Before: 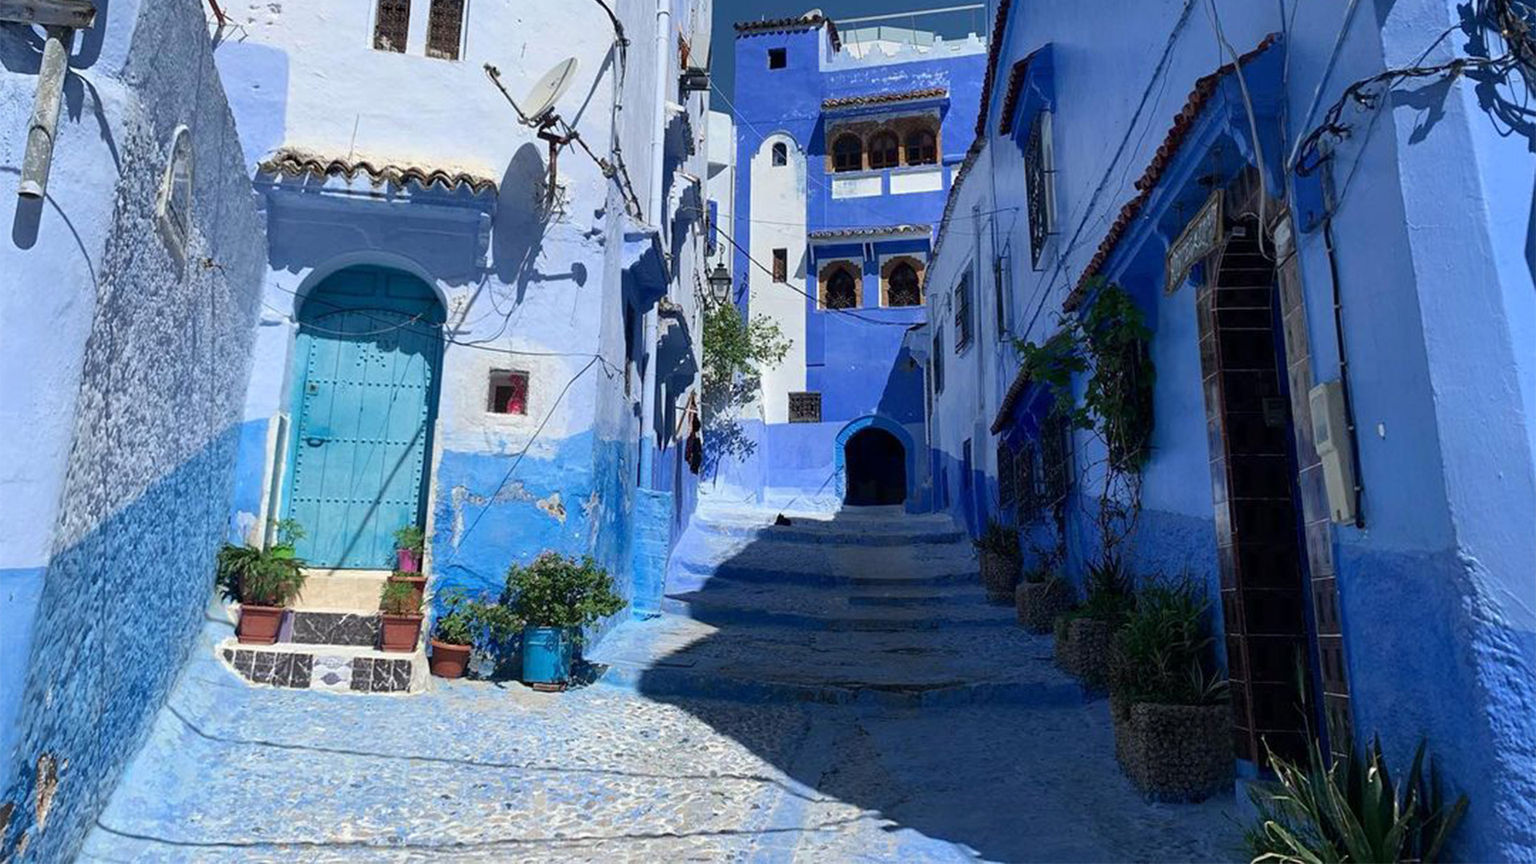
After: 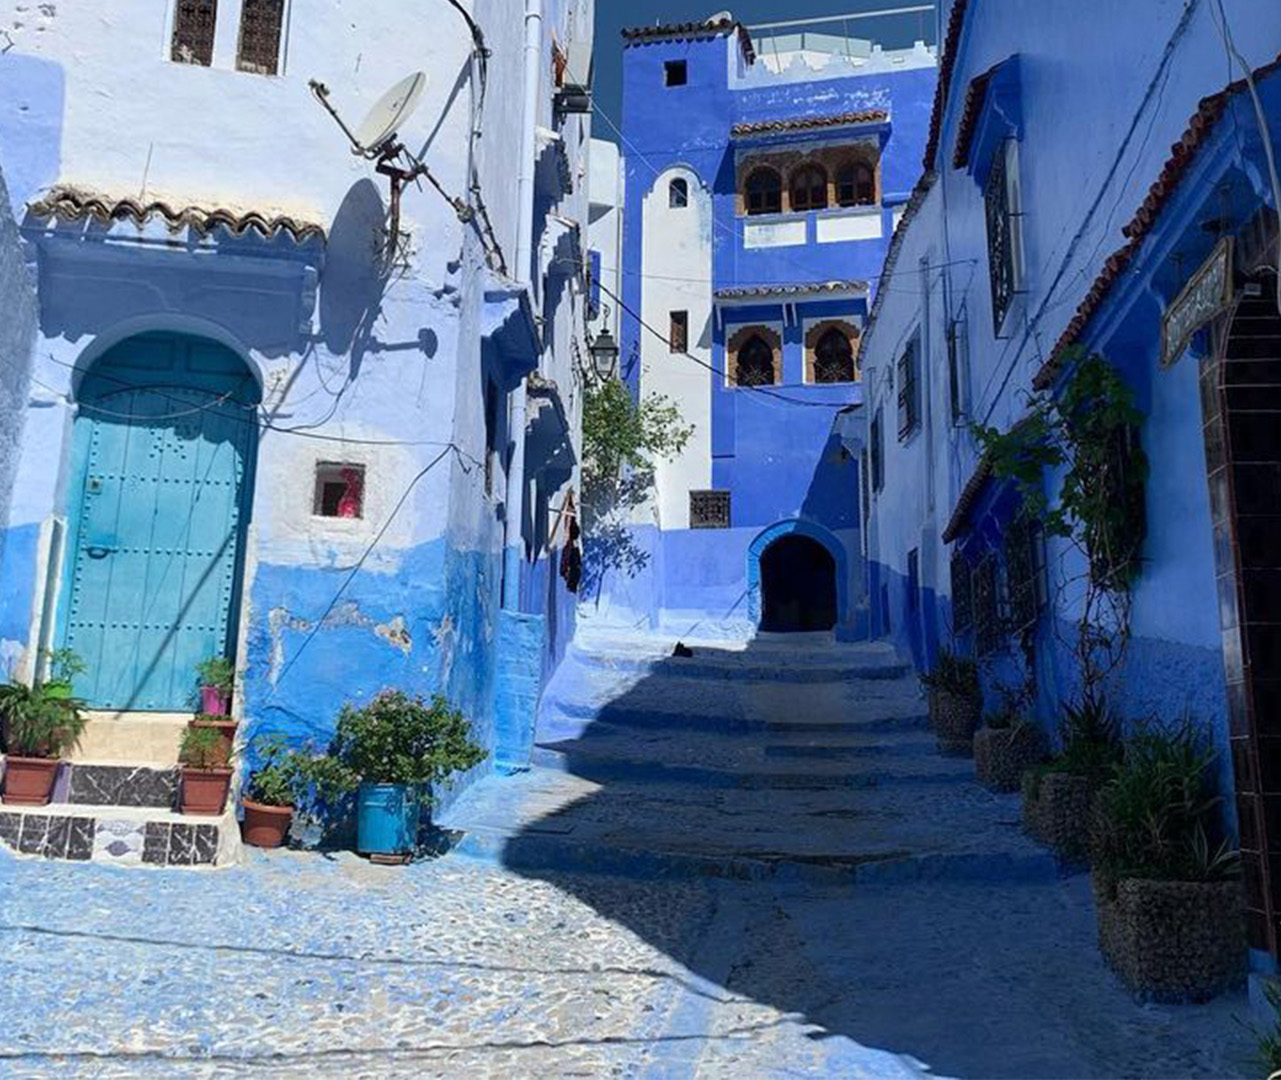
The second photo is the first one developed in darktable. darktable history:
crop: left 15.418%, right 17.842%
